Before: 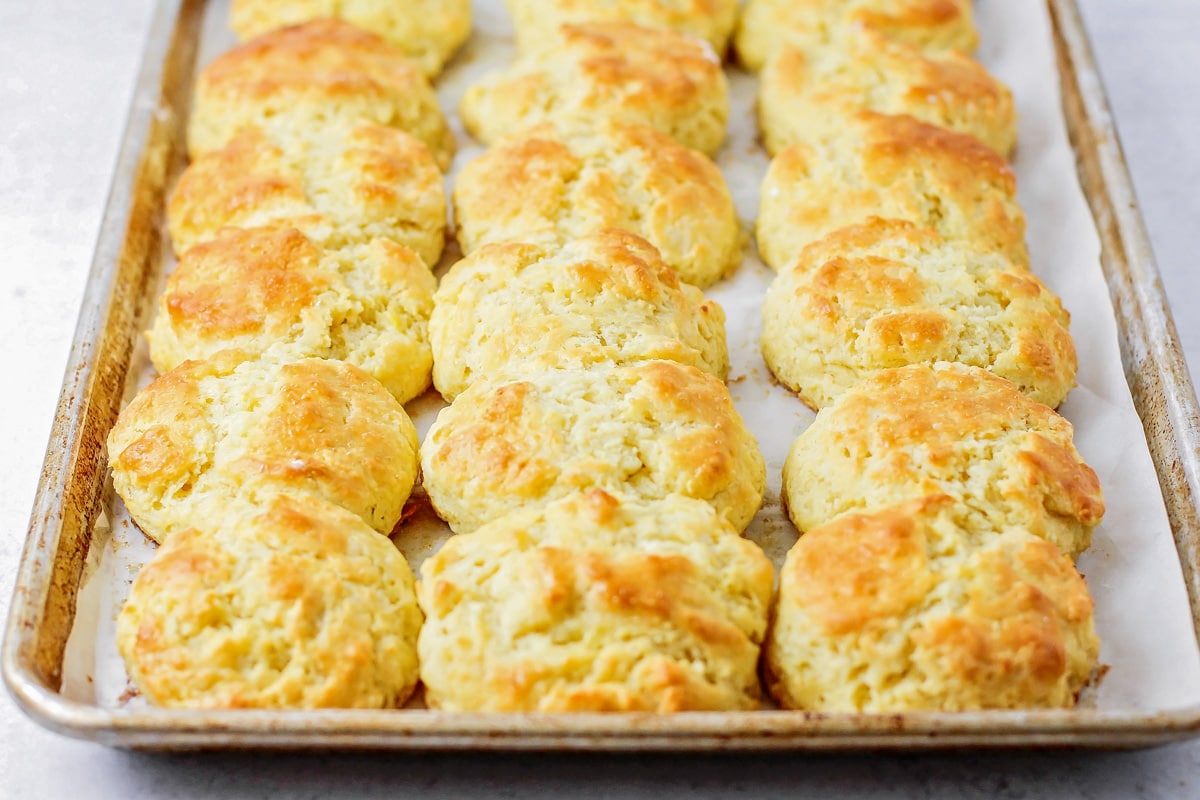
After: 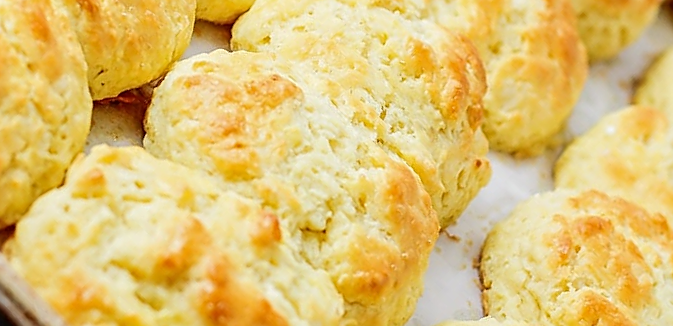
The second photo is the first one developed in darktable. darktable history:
sharpen: on, module defaults
crop and rotate: angle -44.9°, top 16.069%, right 0.779%, bottom 11.748%
